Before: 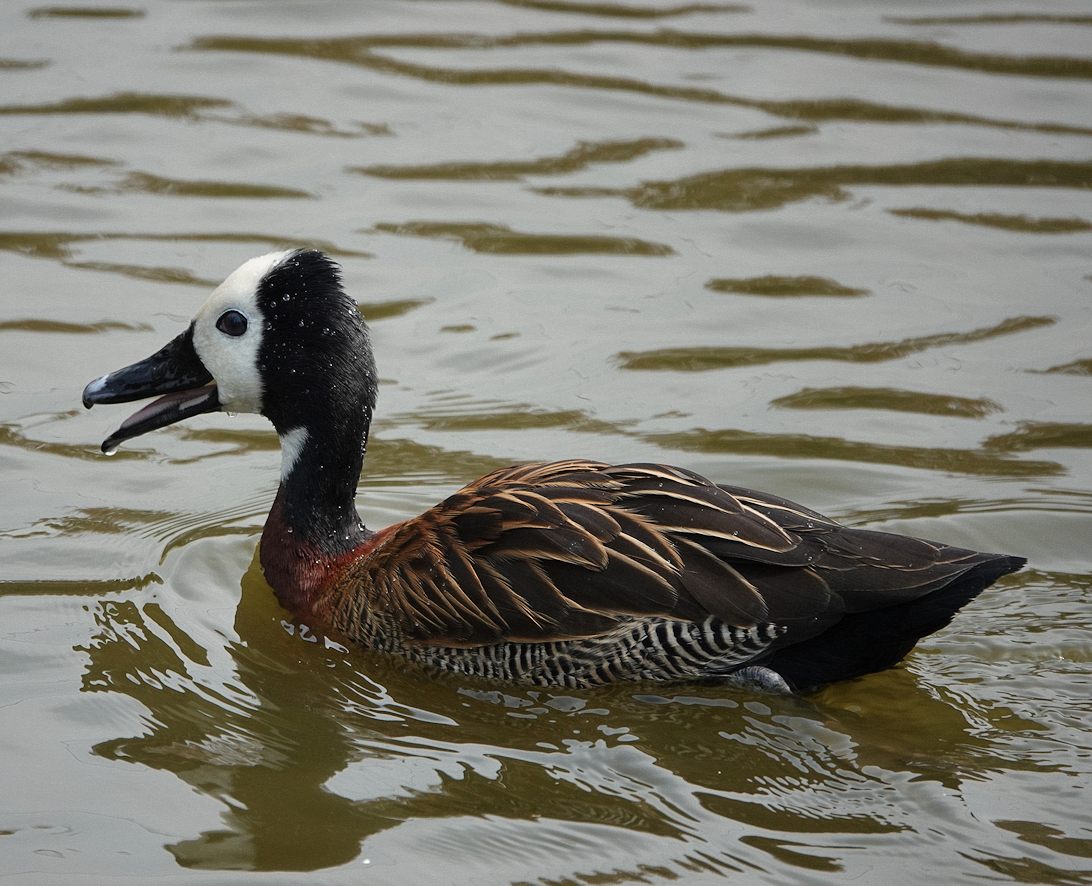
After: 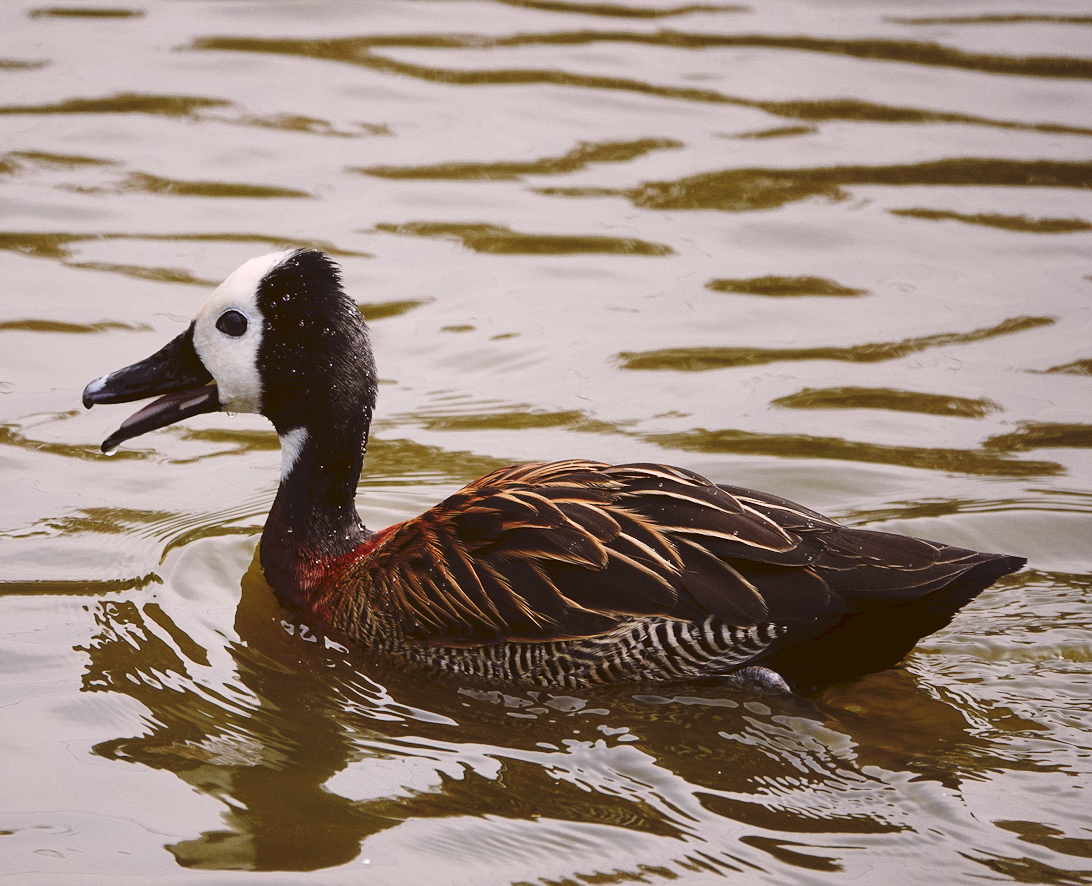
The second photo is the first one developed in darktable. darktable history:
tone curve: curves: ch0 [(0, 0) (0.003, 0.077) (0.011, 0.079) (0.025, 0.085) (0.044, 0.095) (0.069, 0.109) (0.1, 0.124) (0.136, 0.142) (0.177, 0.169) (0.224, 0.207) (0.277, 0.267) (0.335, 0.347) (0.399, 0.442) (0.468, 0.54) (0.543, 0.635) (0.623, 0.726) (0.709, 0.813) (0.801, 0.882) (0.898, 0.934) (1, 1)], preserve colors none
color look up table: target L [92.1, 89.56, 84.6, 82.3, 79.3, 74.32, 67.2, 68.54, 62.05, 53.53, 44.69, 46.13, 28.18, 200.69, 93.04, 77.54, 75.87, 54.91, 59.26, 52.08, 48.73, 57.49, 54.19, 48.94, 47.6, 43.02, 40.02, 30.35, 26.42, 15.56, 81.45, 74.58, 63.6, 71.27, 66.18, 59.62, 49.78, 50.69, 46.94, 35.27, 35.93, 16.17, 8.804, 2.676, 96.5, 71.85, 55.58, 48.78, 27.21], target a [-16.65, -26.2, -29.79, -55.47, -64.51, -11.08, -37.8, -4.281, -47.82, -31.31, -19.45, -8.394, -19.08, 0, 8.56, 16.07, 12.22, 56.01, 41.97, 56.55, 66.37, 35.3, 33.7, 6.002, 64.5, 57.35, 44.67, 9.728, 42.13, 37.59, 29.61, 36.27, 59.74, 40.91, 59.49, 13.17, 64.9, 21.36, 31.28, 46.99, 52.14, 39.47, 31.09, 17.7, 2.545, -19.71, 1.726, -9.448, 2.612], target b [83.17, 26.05, -3.476, 27.18, 68.39, 46, 33.64, 62.17, 52.49, 7.938, 40.28, 4.971, 36.38, -0.001, 26.37, 41.22, 71.9, 11.46, 56.76, 39.19, 6.258, 54.21, 21.13, 33.92, 60.86, 36.65, 48.13, 18.65, 18.62, 19.68, -26.51, -17.94, -35.51, -42.52, -49.79, -5.982, -26.28, -71.19, -28.6, 1.206, -55.45, -54.54, -21.95, 3.861, -2.573, -29.53, -41.47, -16.1, -26.9], num patches 49
